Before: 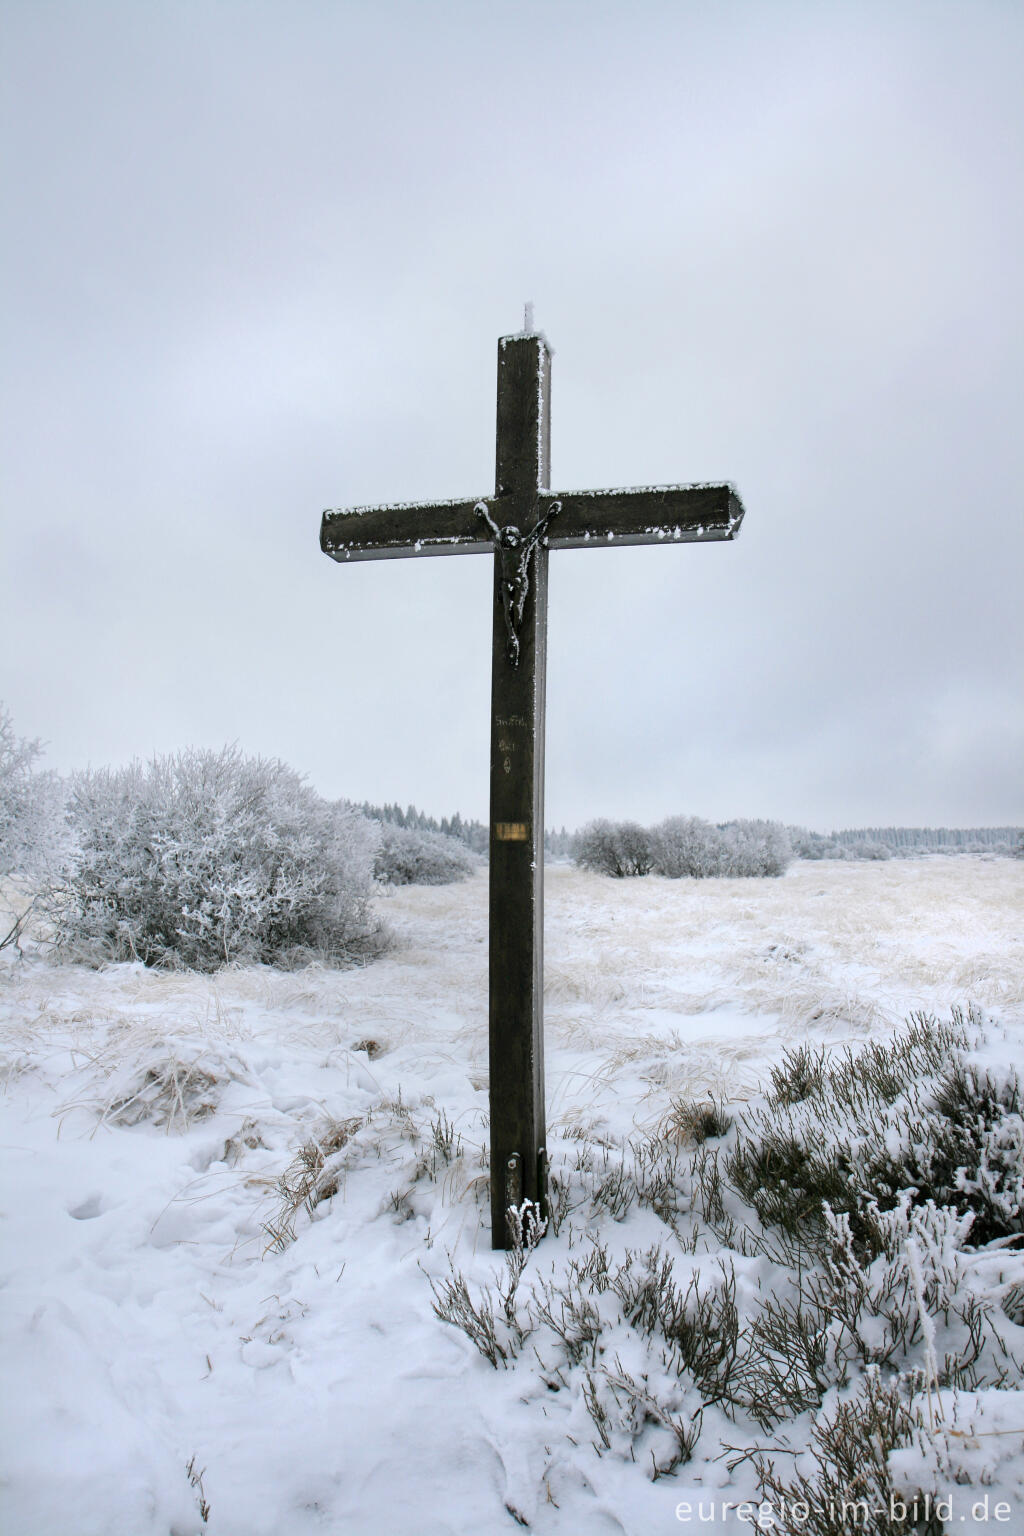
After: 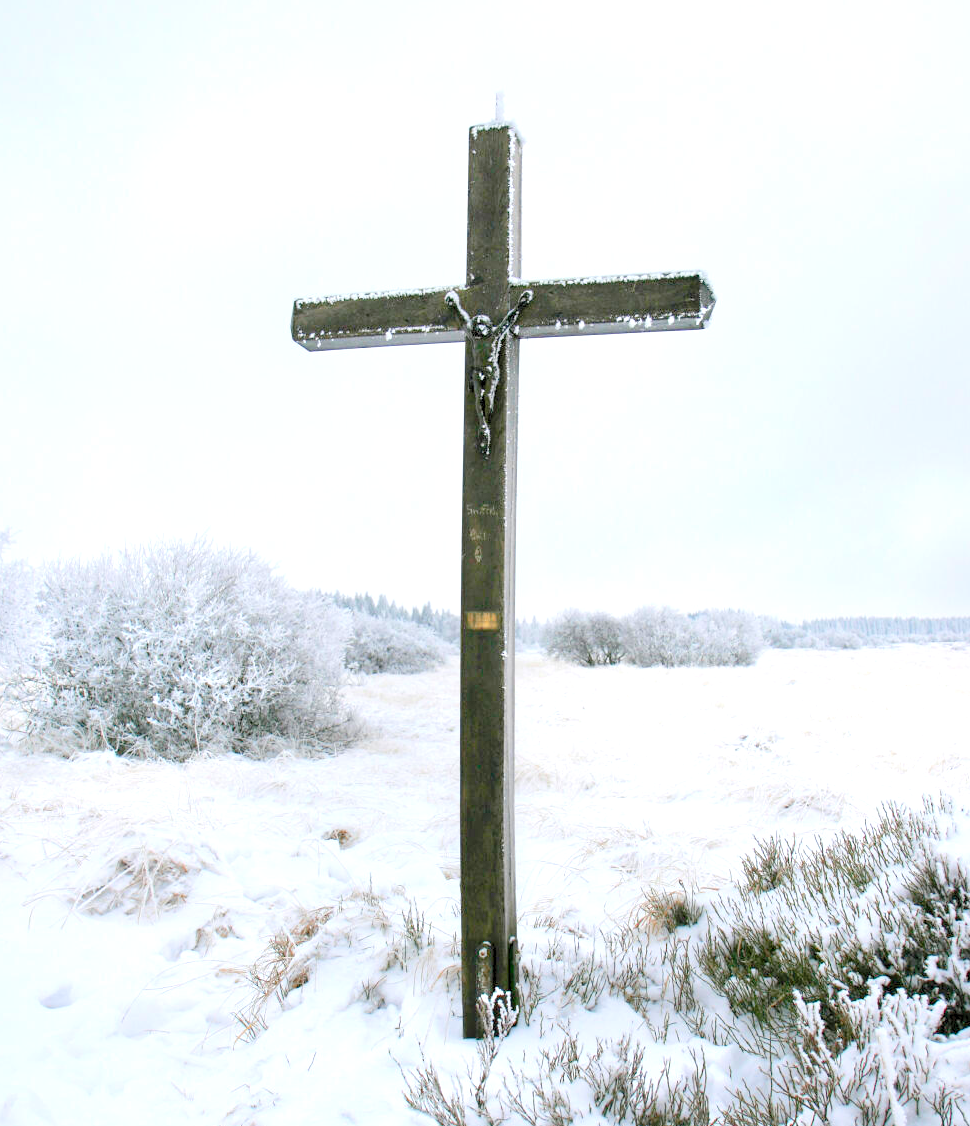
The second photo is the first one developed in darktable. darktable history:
levels: levels [0.008, 0.318, 0.836]
tone equalizer: edges refinement/feathering 500, mask exposure compensation -1.57 EV, preserve details no
crop and rotate: left 2.896%, top 13.791%, right 2.362%, bottom 12.843%
